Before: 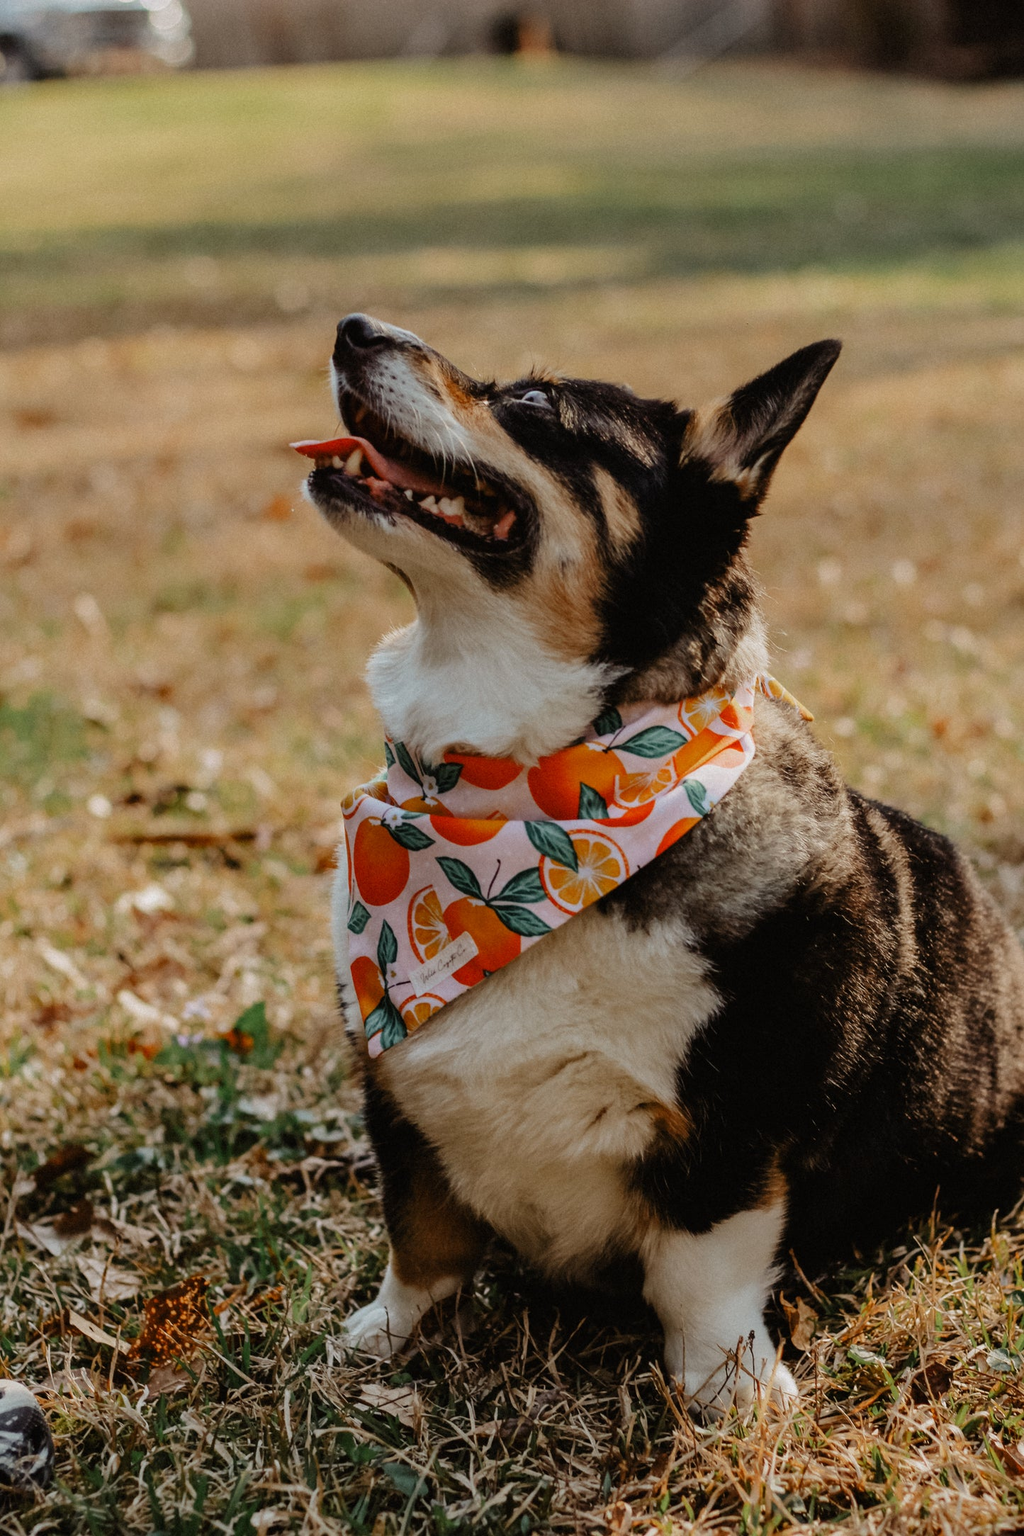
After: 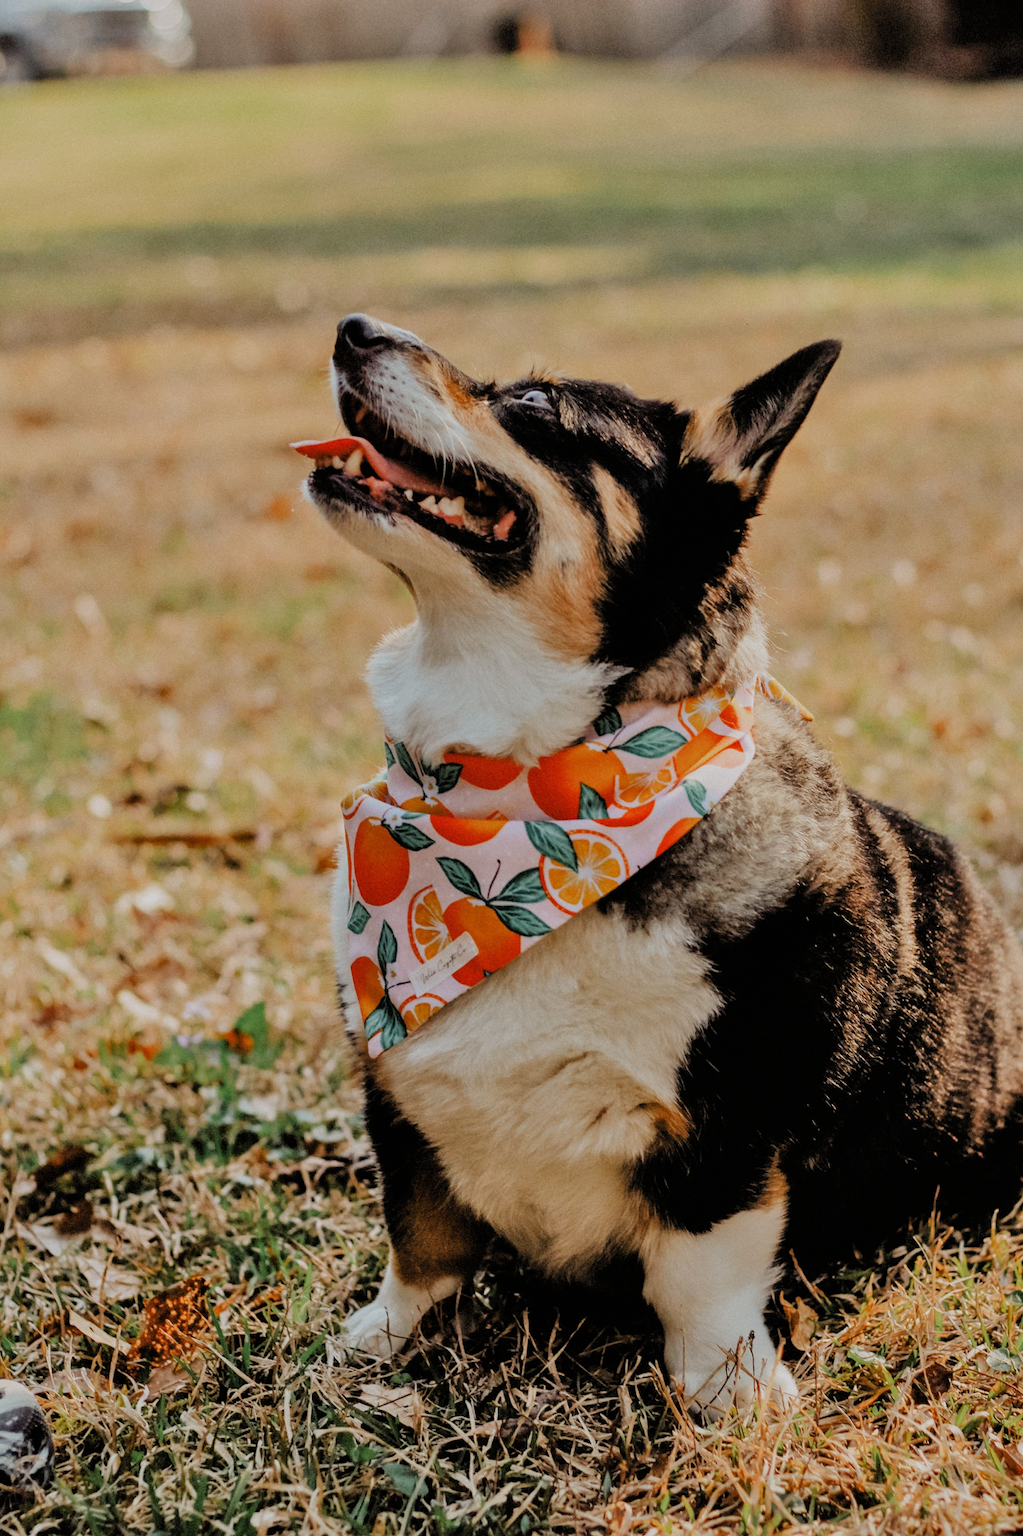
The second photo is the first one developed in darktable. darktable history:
filmic rgb: black relative exposure -7.65 EV, white relative exposure 4.56 EV, hardness 3.61, contrast 1.053
tone equalizer: -7 EV 0.14 EV, -6 EV 0.601 EV, -5 EV 1.14 EV, -4 EV 1.35 EV, -3 EV 1.17 EV, -2 EV 0.6 EV, -1 EV 0.163 EV
shadows and highlights: shadows 61.4, white point adjustment 0.506, highlights -34.64, compress 83.41%, highlights color adjustment 0.126%
